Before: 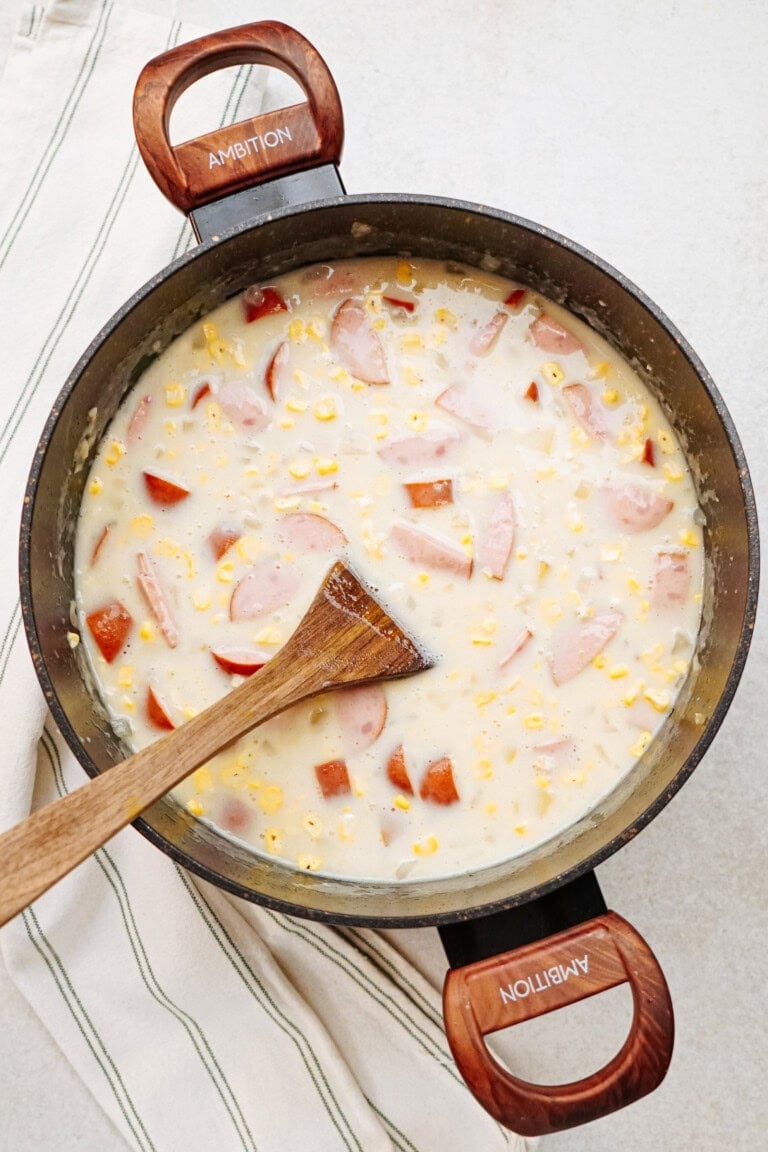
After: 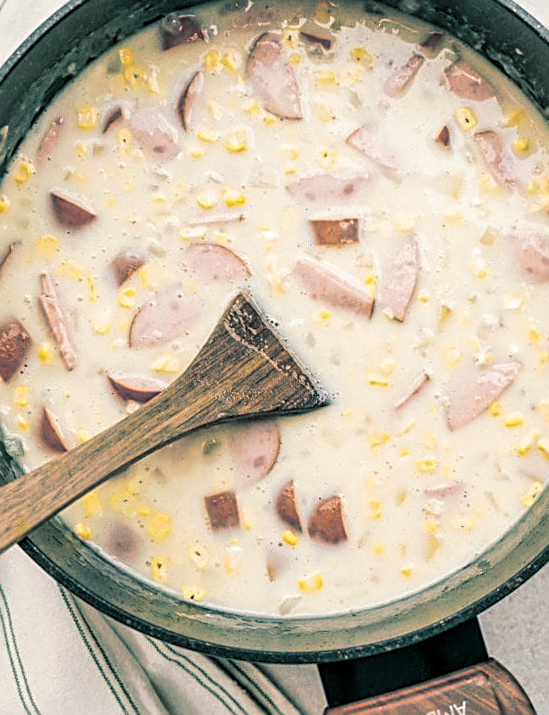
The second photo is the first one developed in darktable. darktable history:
crop and rotate: angle -3.37°, left 9.79%, top 20.73%, right 12.42%, bottom 11.82%
sharpen: on, module defaults
local contrast: detail 130%
split-toning: shadows › hue 186.43°, highlights › hue 49.29°, compress 30.29%
